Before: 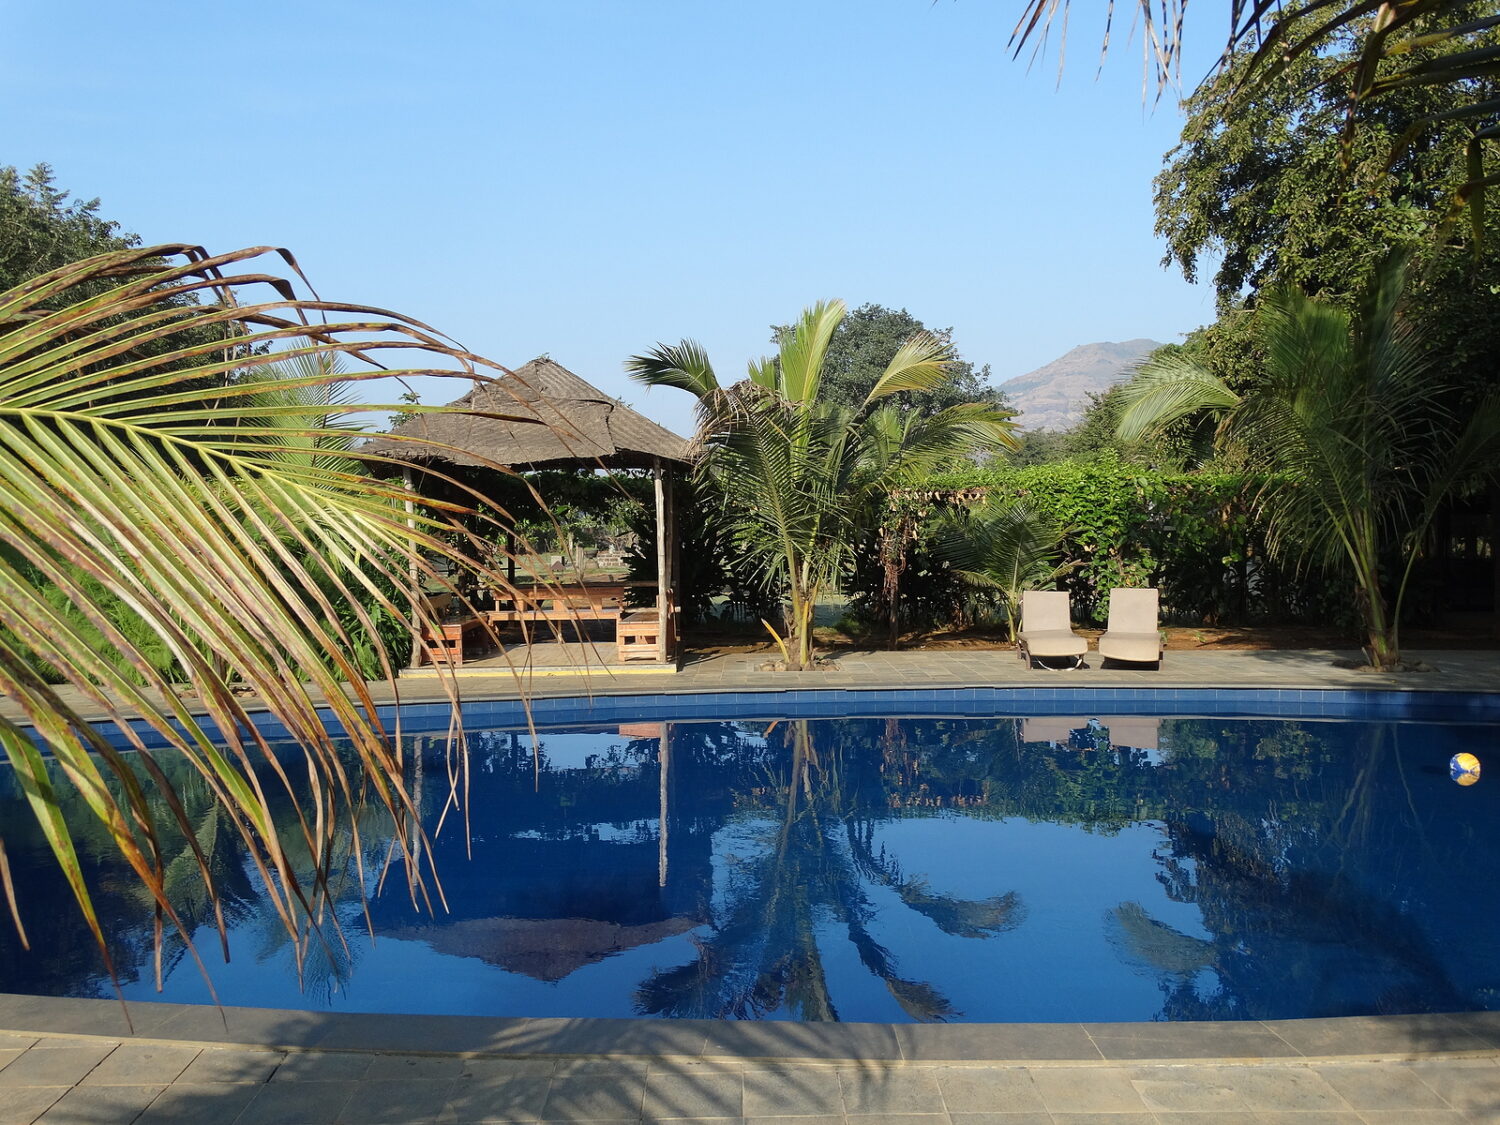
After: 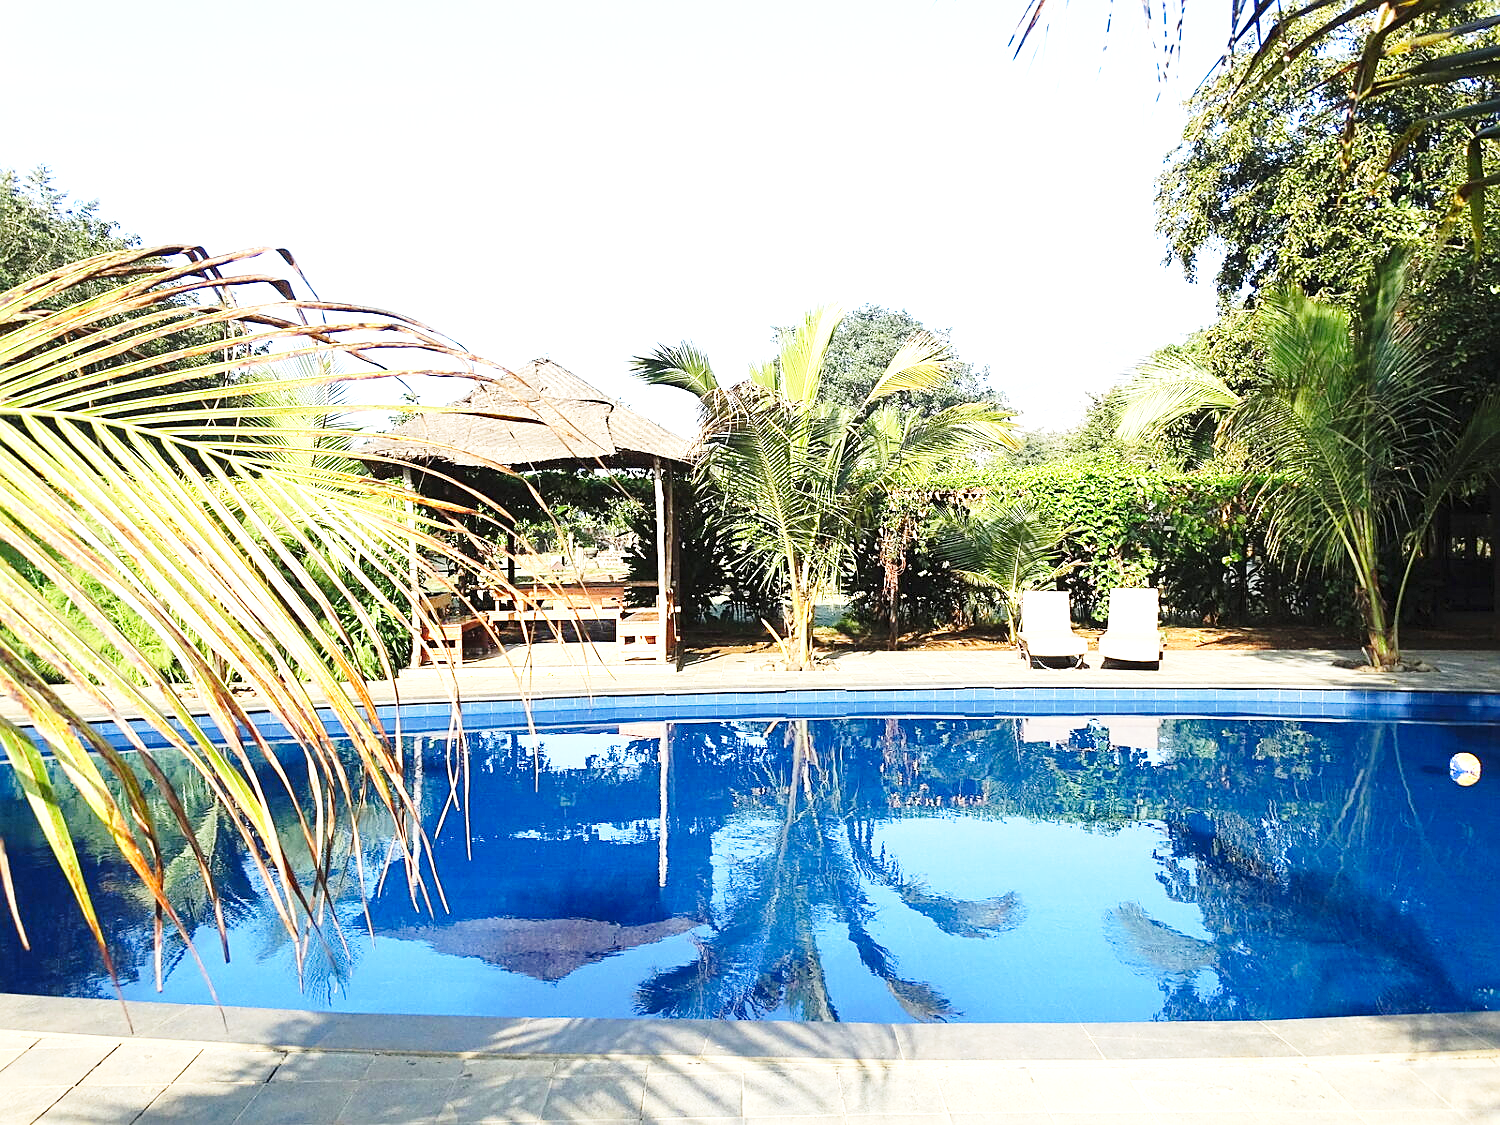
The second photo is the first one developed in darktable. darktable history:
sharpen: on, module defaults
exposure: black level correction 0, exposure 1.441 EV, compensate highlight preservation false
base curve: curves: ch0 [(0, 0) (0.028, 0.03) (0.121, 0.232) (0.46, 0.748) (0.859, 0.968) (1, 1)], preserve colors none
